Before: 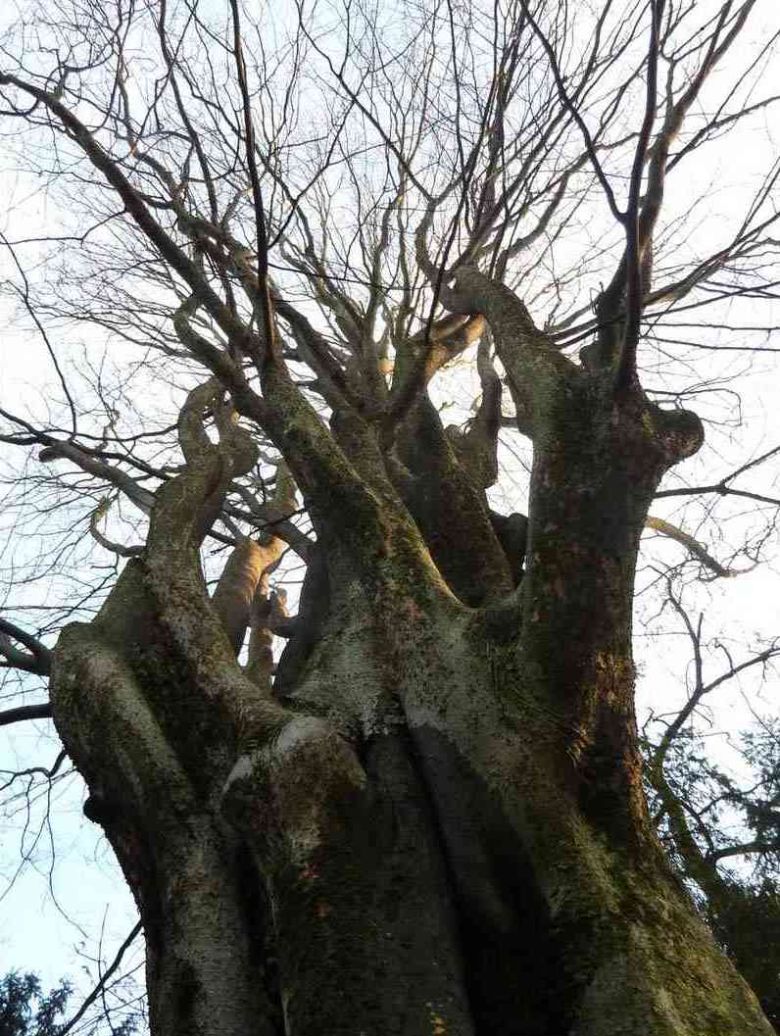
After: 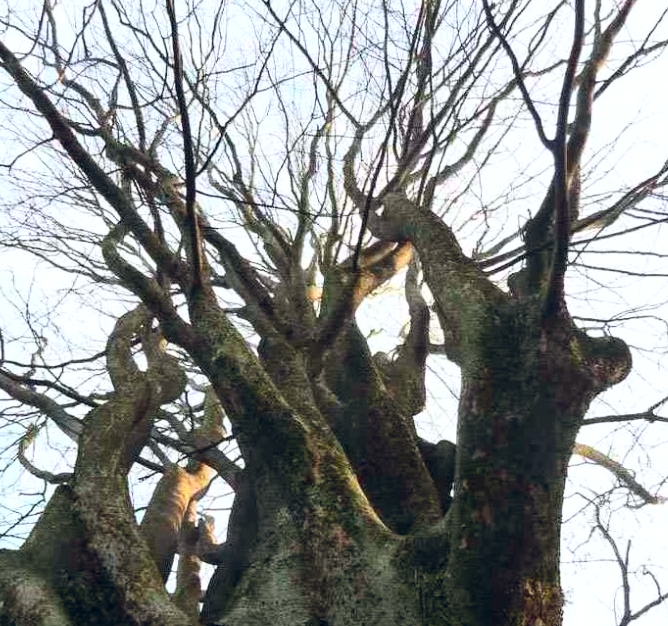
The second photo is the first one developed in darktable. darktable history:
color balance rgb: shadows lift › chroma 3.88%, shadows lift › hue 88.52°, power › hue 214.65°, global offset › chroma 0.1%, global offset › hue 252.4°, contrast 4.45%
contrast brightness saturation: contrast 0.2, brightness 0.16, saturation 0.22
crop and rotate: left 9.345%, top 7.22%, right 4.982%, bottom 32.331%
white balance: red 0.982, blue 1.018
